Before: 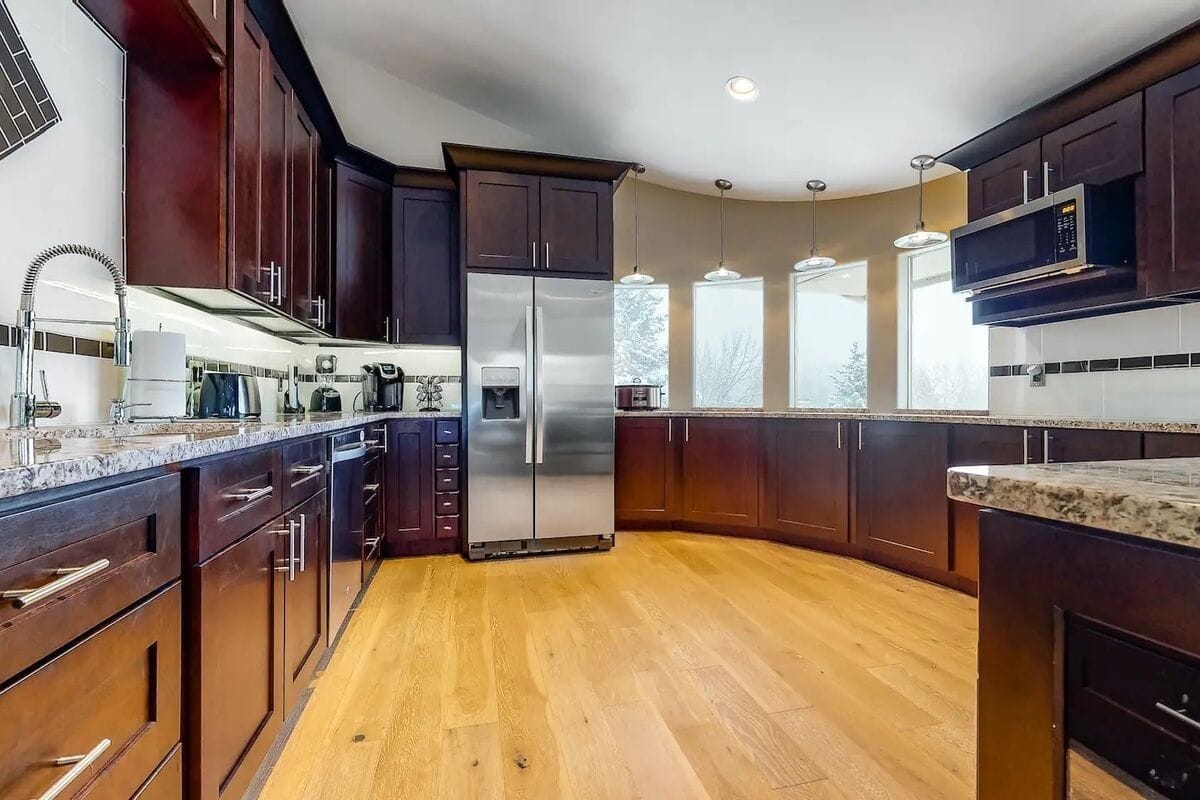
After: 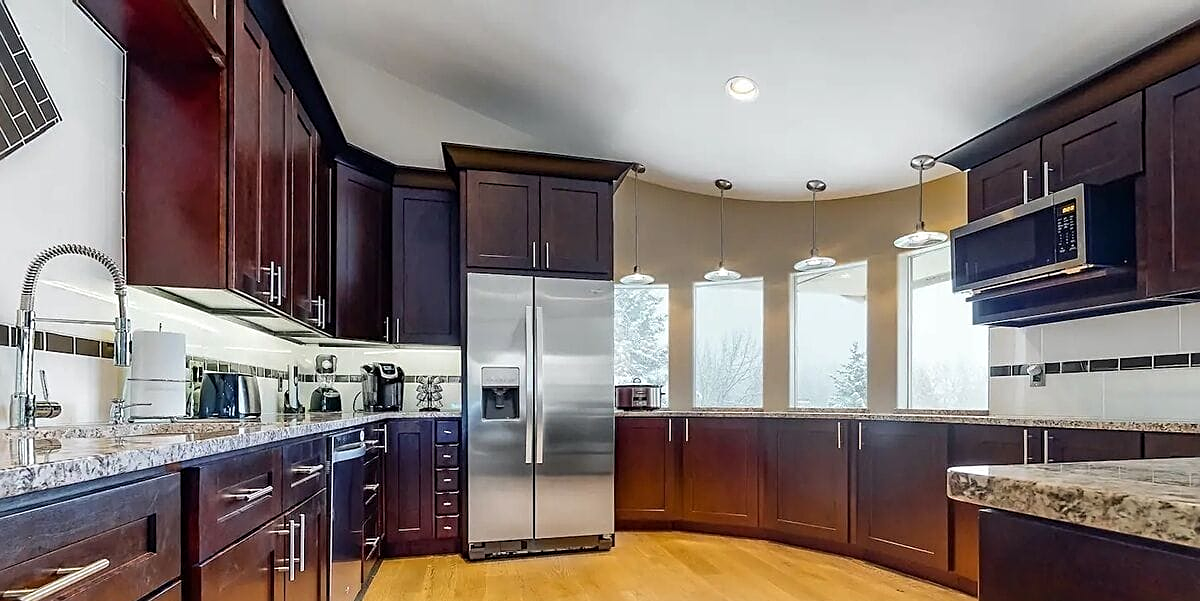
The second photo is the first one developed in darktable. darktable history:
sharpen: on, module defaults
crop: bottom 24.868%
